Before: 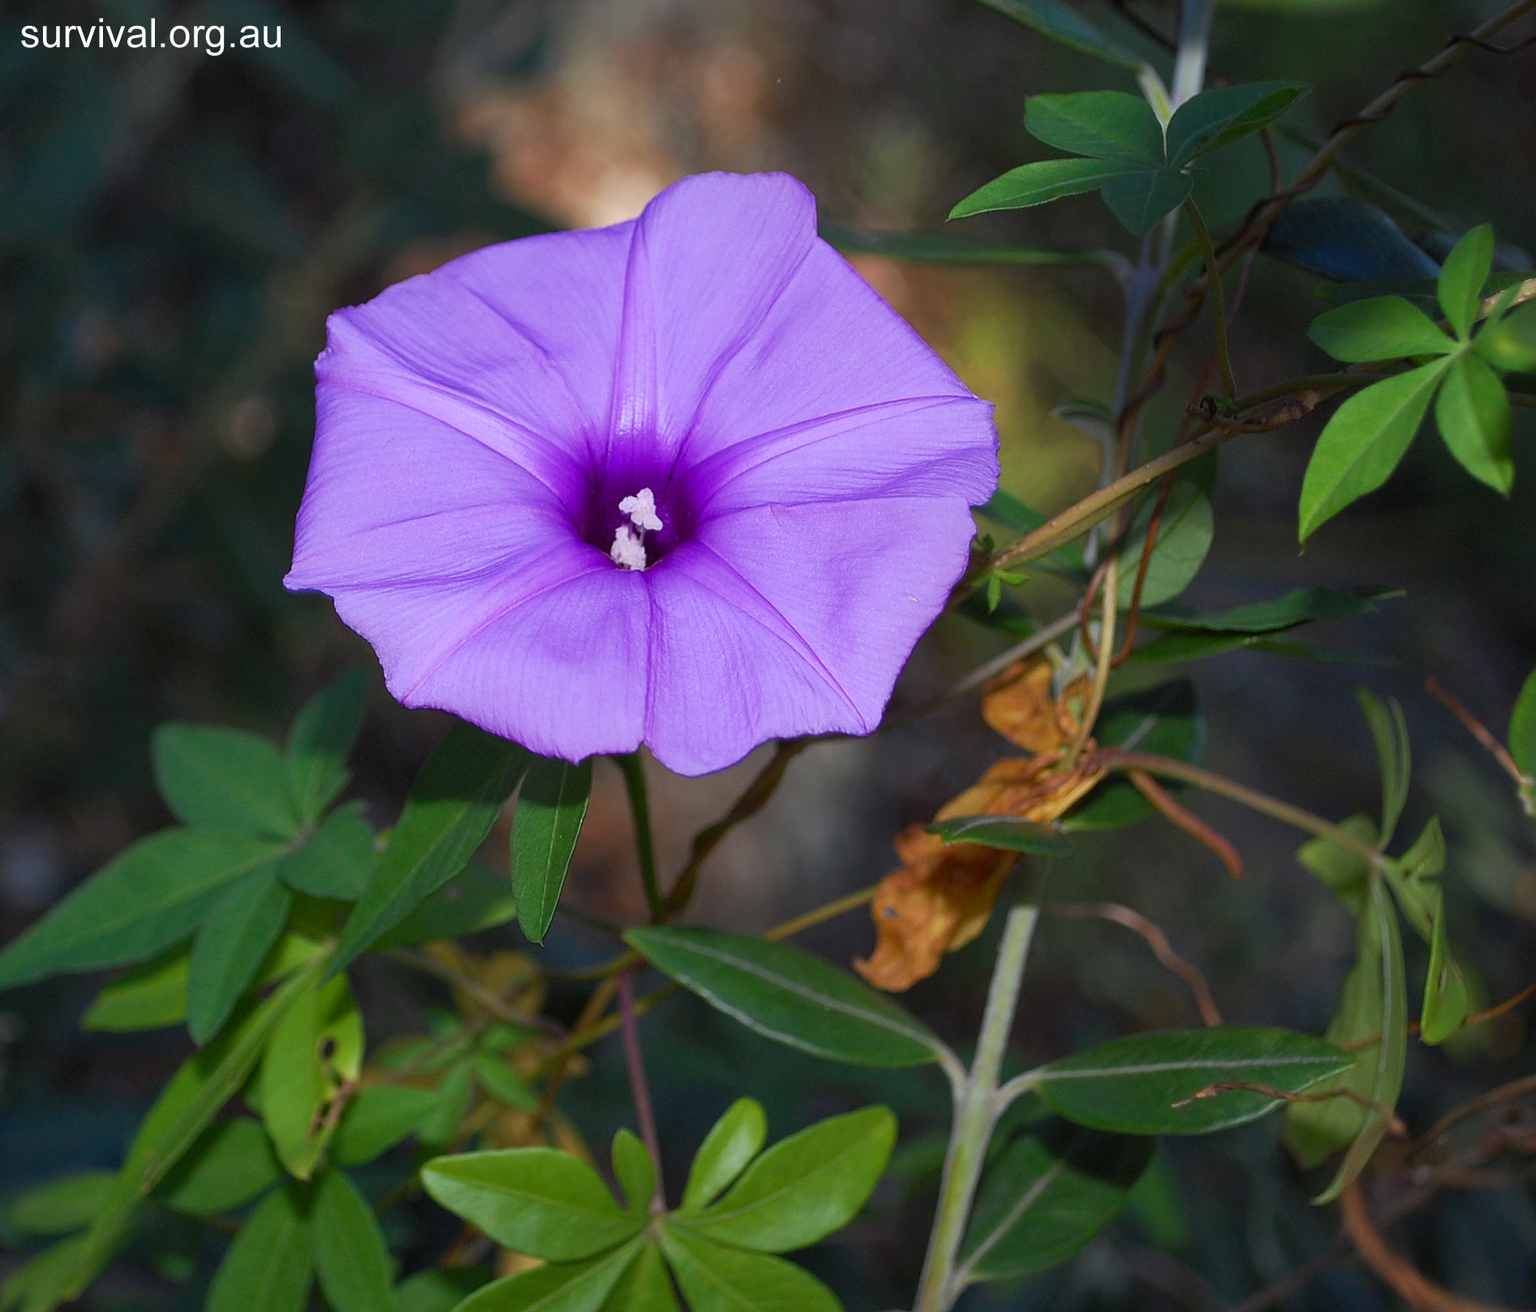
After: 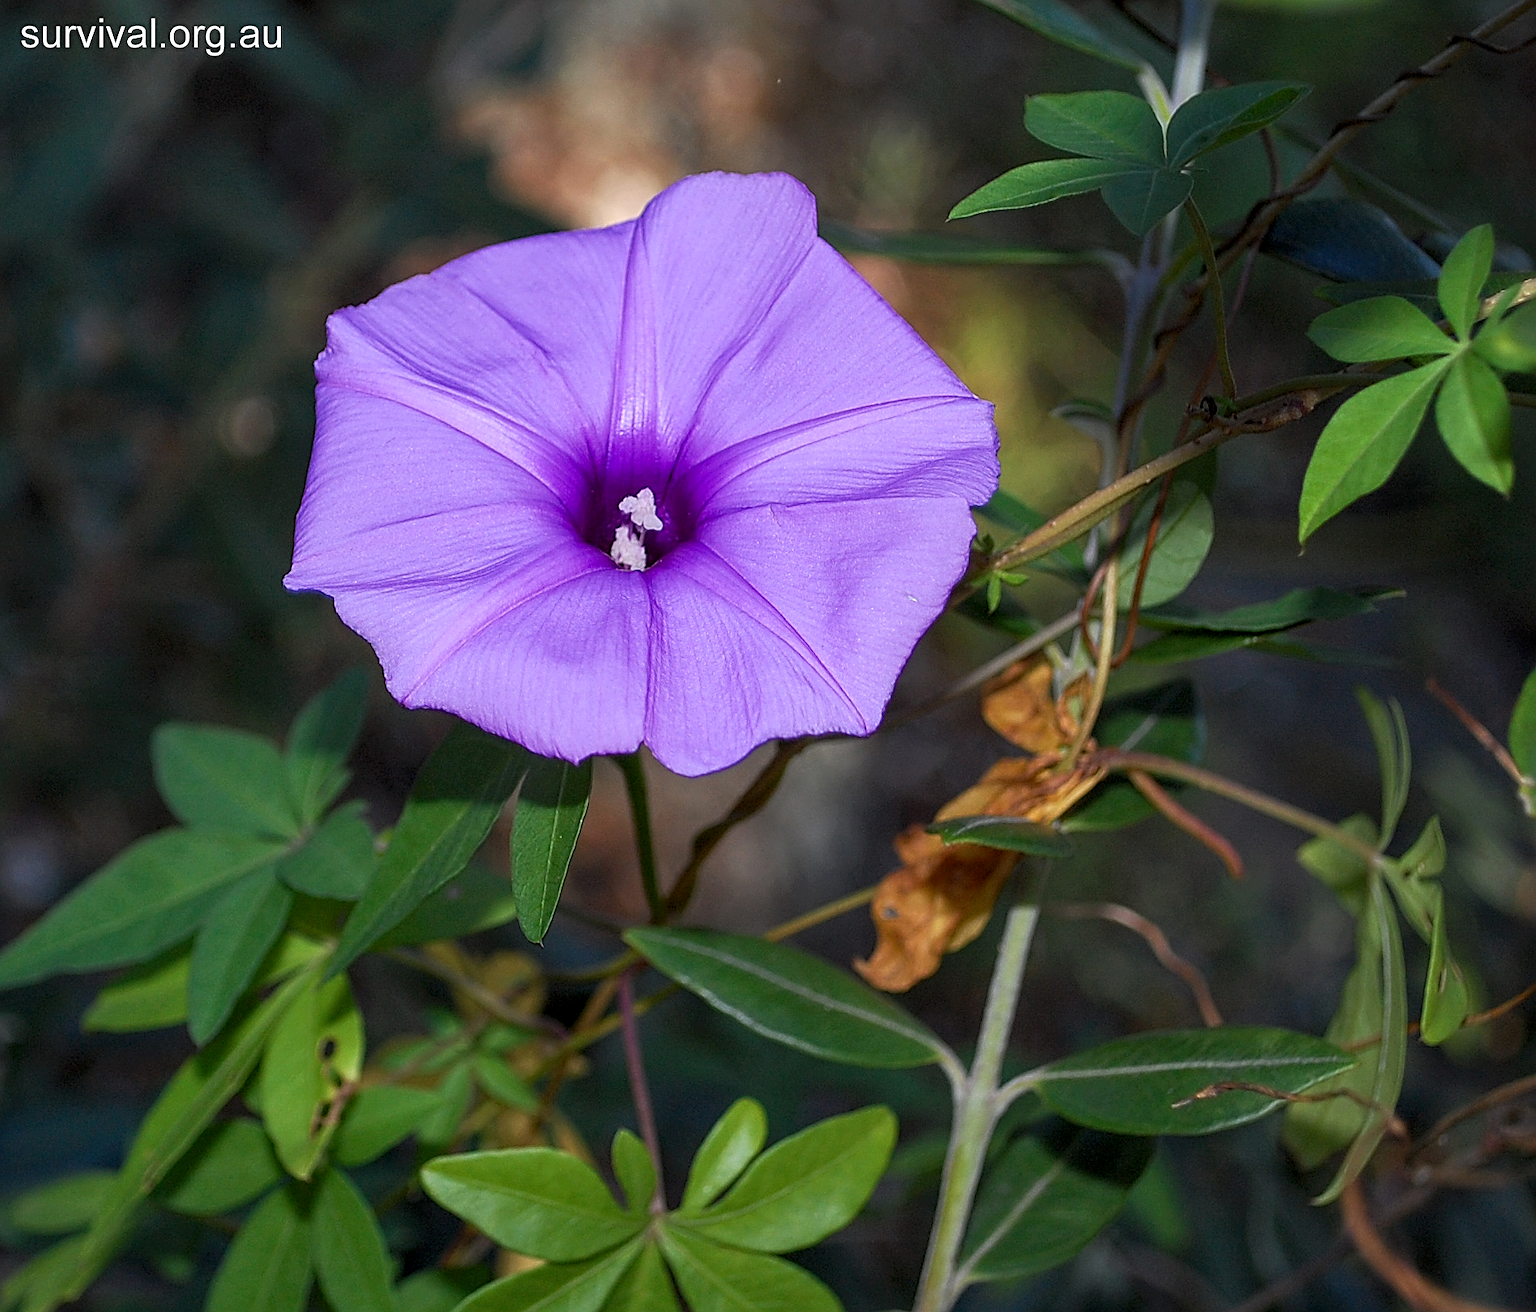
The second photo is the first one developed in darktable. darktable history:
sharpen: radius 2.785
local contrast: detail 130%
